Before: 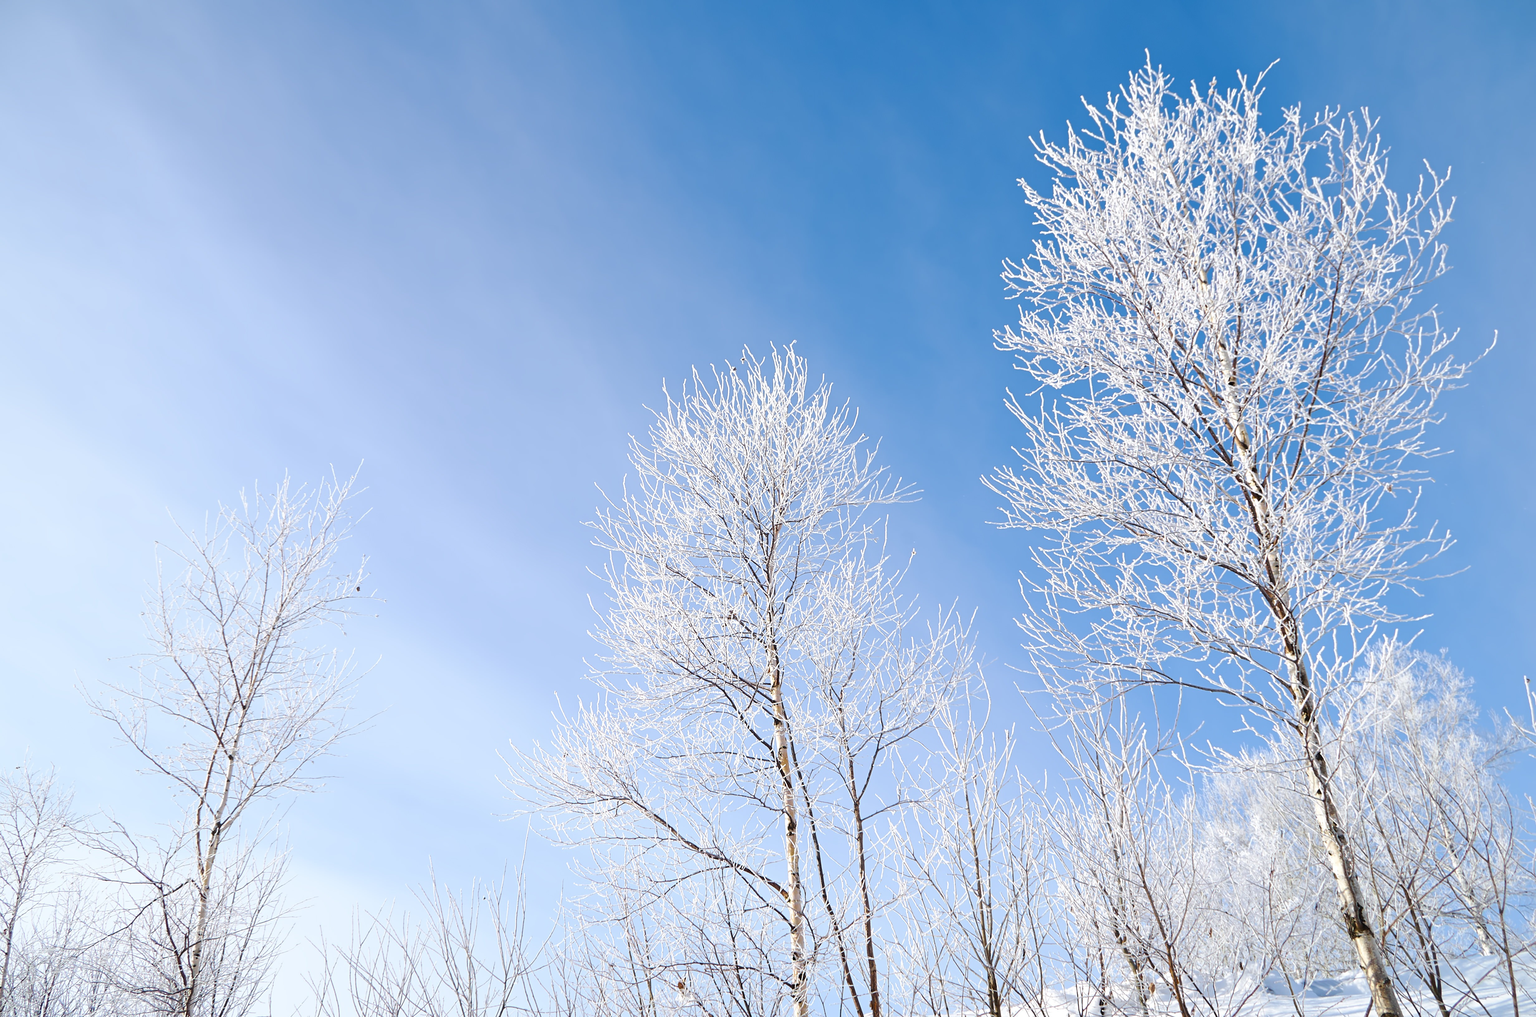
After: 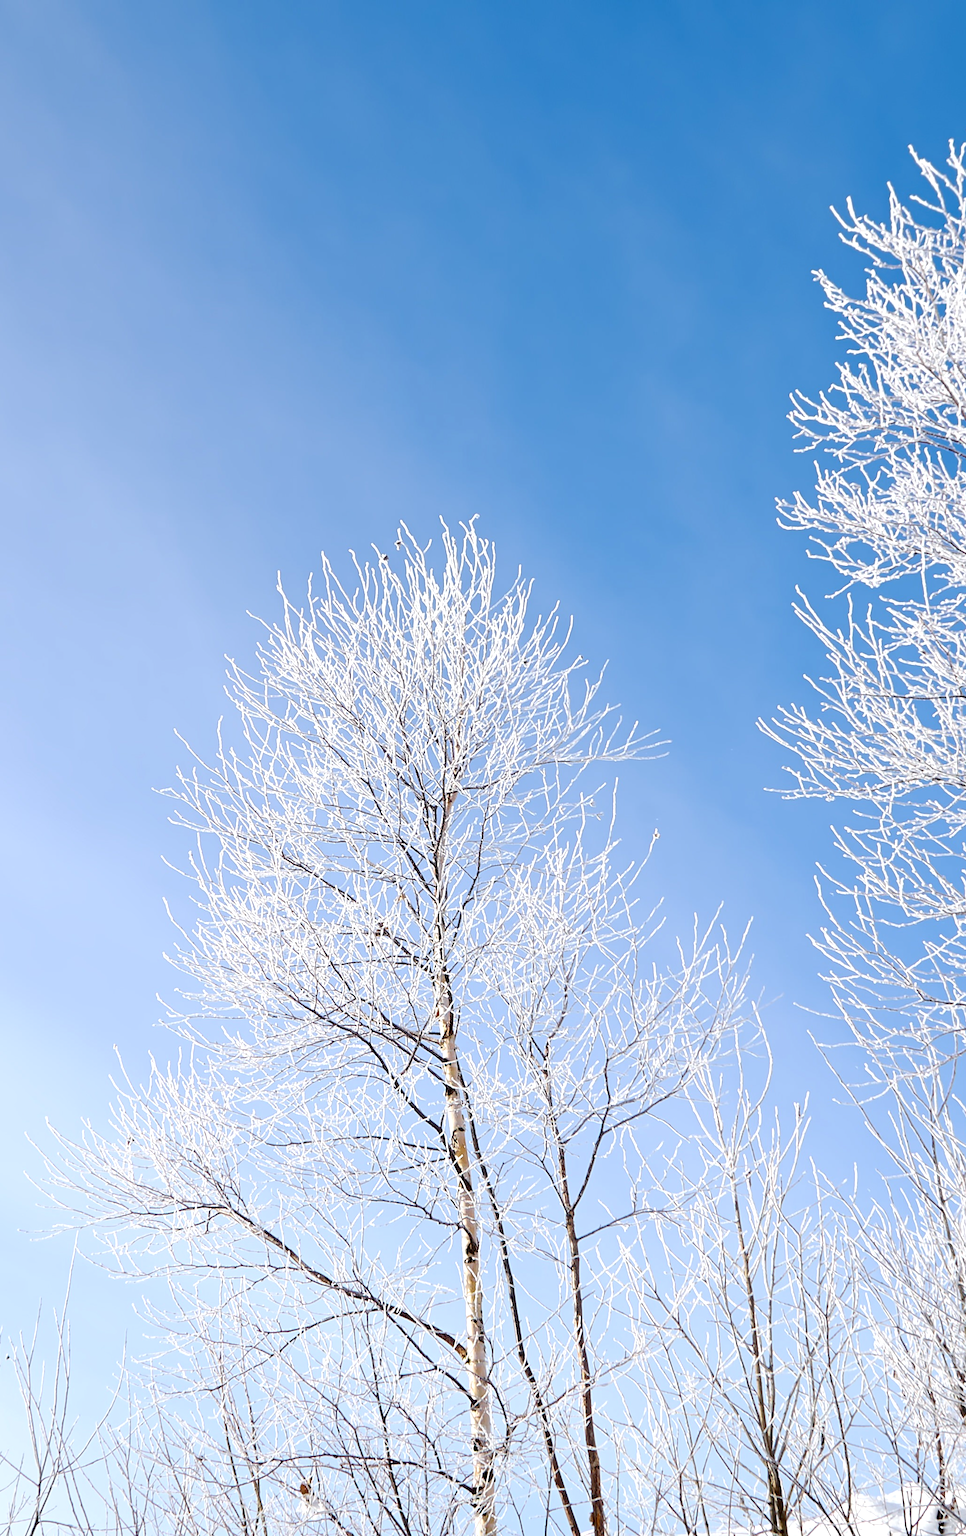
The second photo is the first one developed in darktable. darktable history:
crop: left 31.229%, right 27.105%
exposure: black level correction 0.009, exposure 0.119 EV, compensate highlight preservation false
